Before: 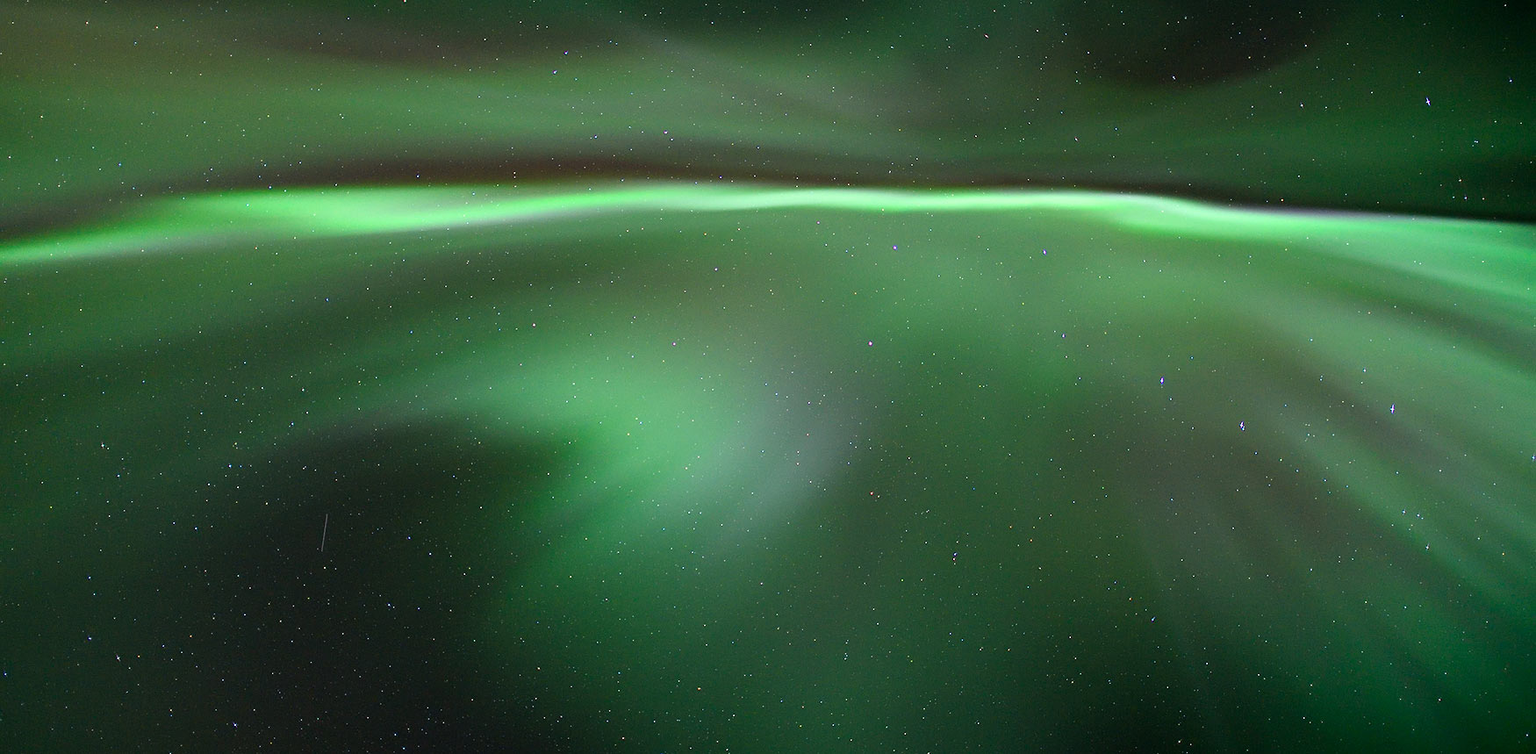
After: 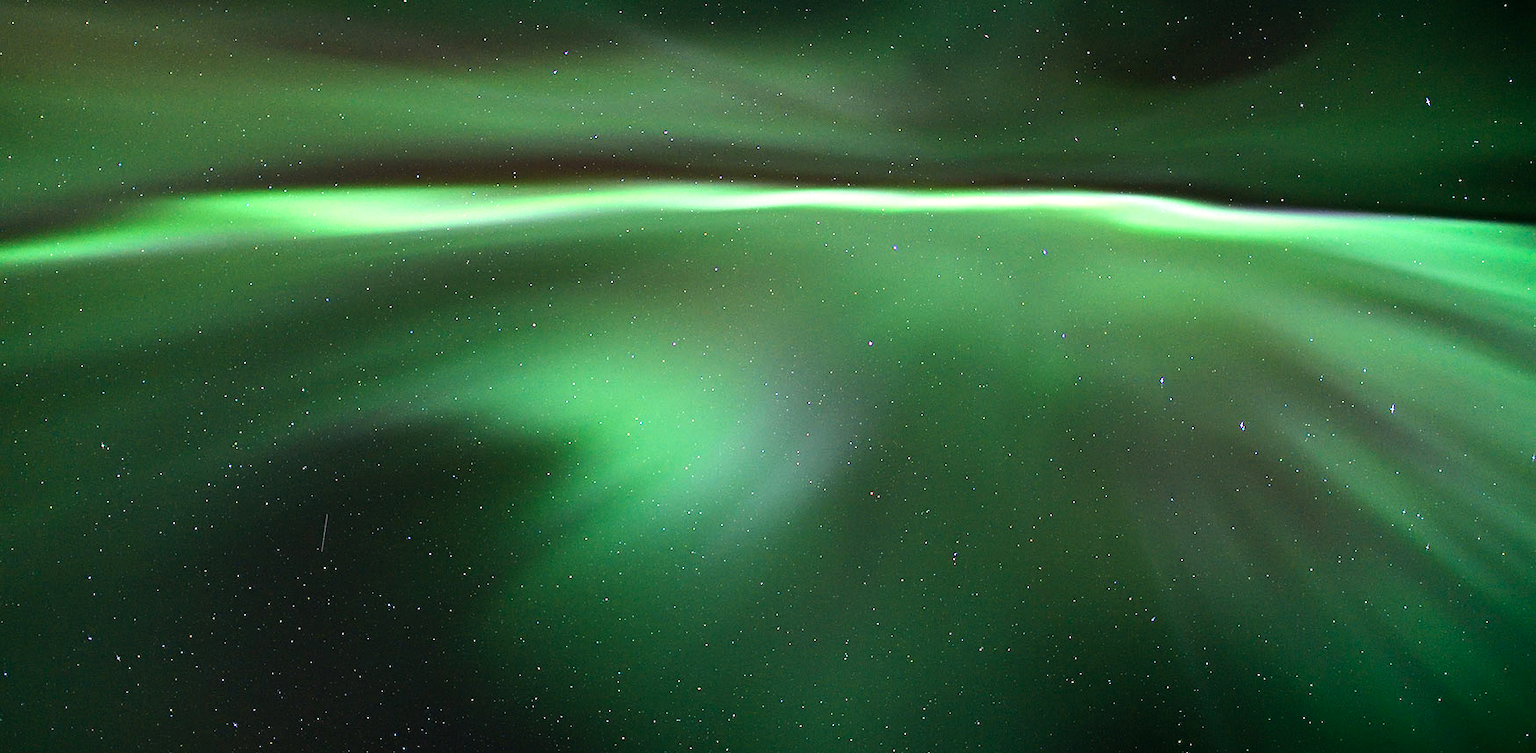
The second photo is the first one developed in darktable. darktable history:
shadows and highlights: shadows 36.52, highlights -27.29, soften with gaussian
tone equalizer: -8 EV -0.749 EV, -7 EV -0.709 EV, -6 EV -0.606 EV, -5 EV -0.424 EV, -3 EV 0.392 EV, -2 EV 0.6 EV, -1 EV 0.687 EV, +0 EV 0.725 EV, edges refinement/feathering 500, mask exposure compensation -1.57 EV, preserve details no
velvia: on, module defaults
